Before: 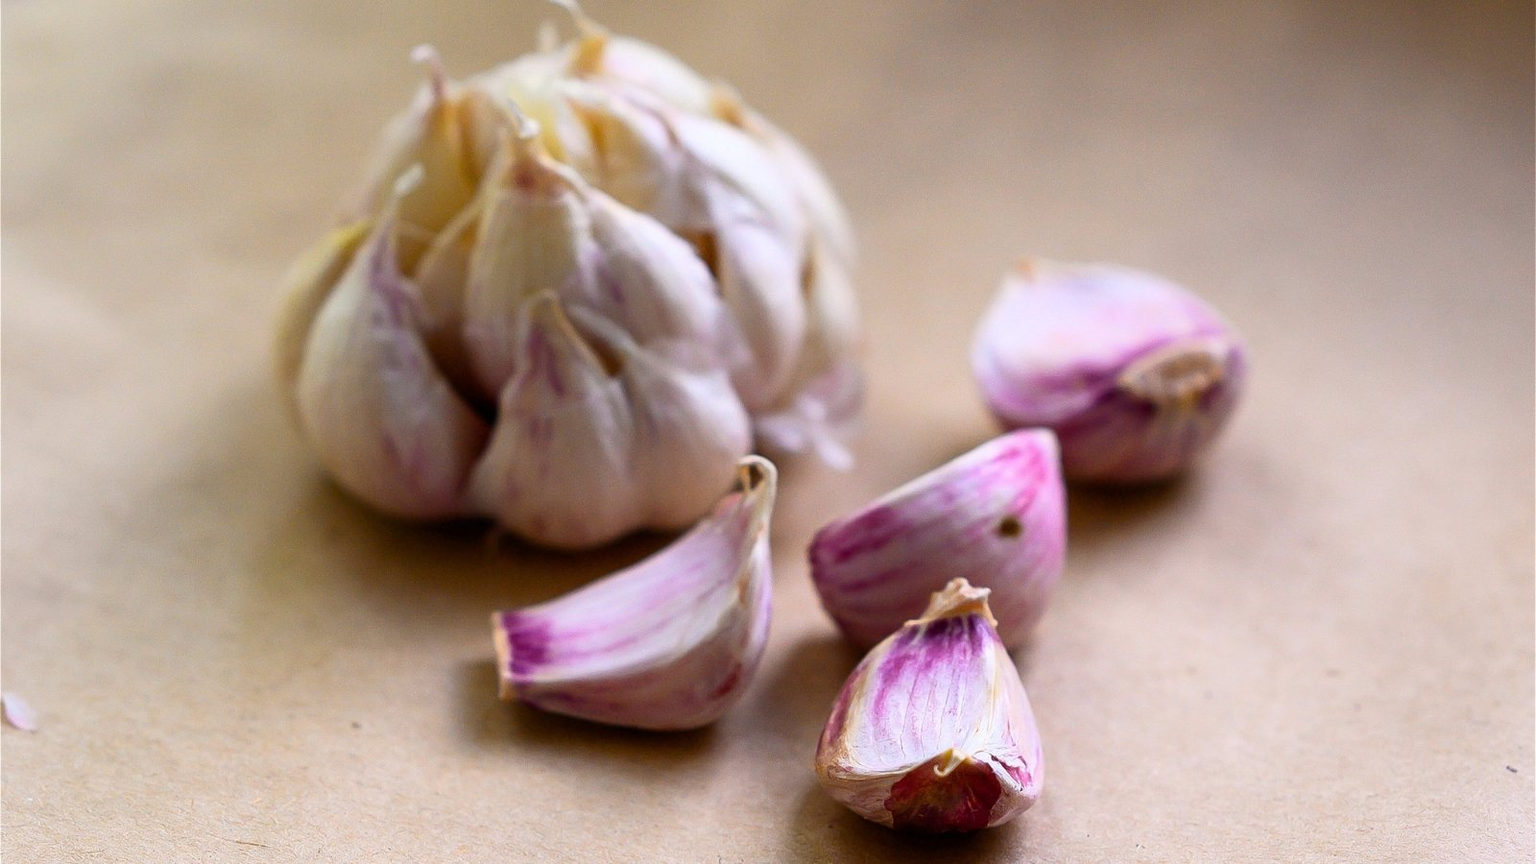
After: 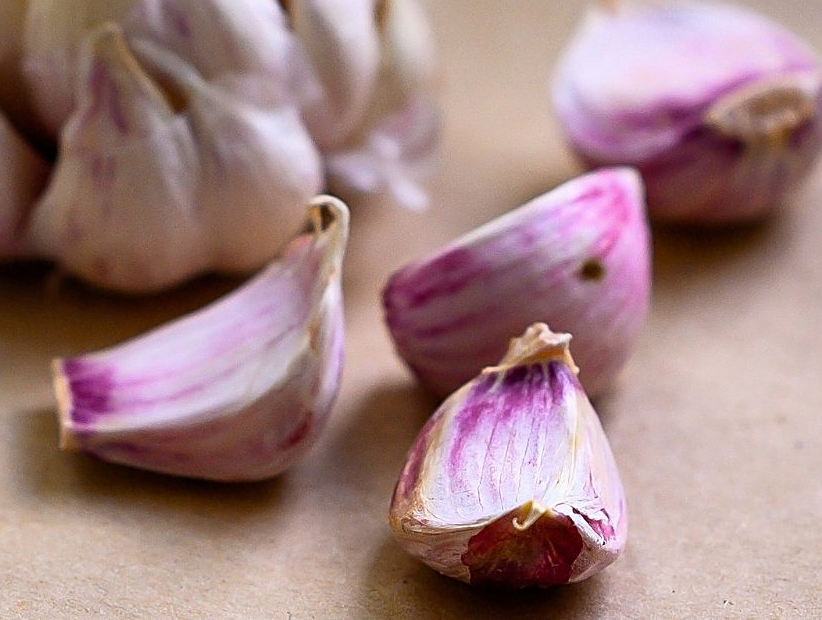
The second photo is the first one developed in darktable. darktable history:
crop and rotate: left 28.801%, top 31.109%, right 19.808%
sharpen: on, module defaults
shadows and highlights: soften with gaussian
